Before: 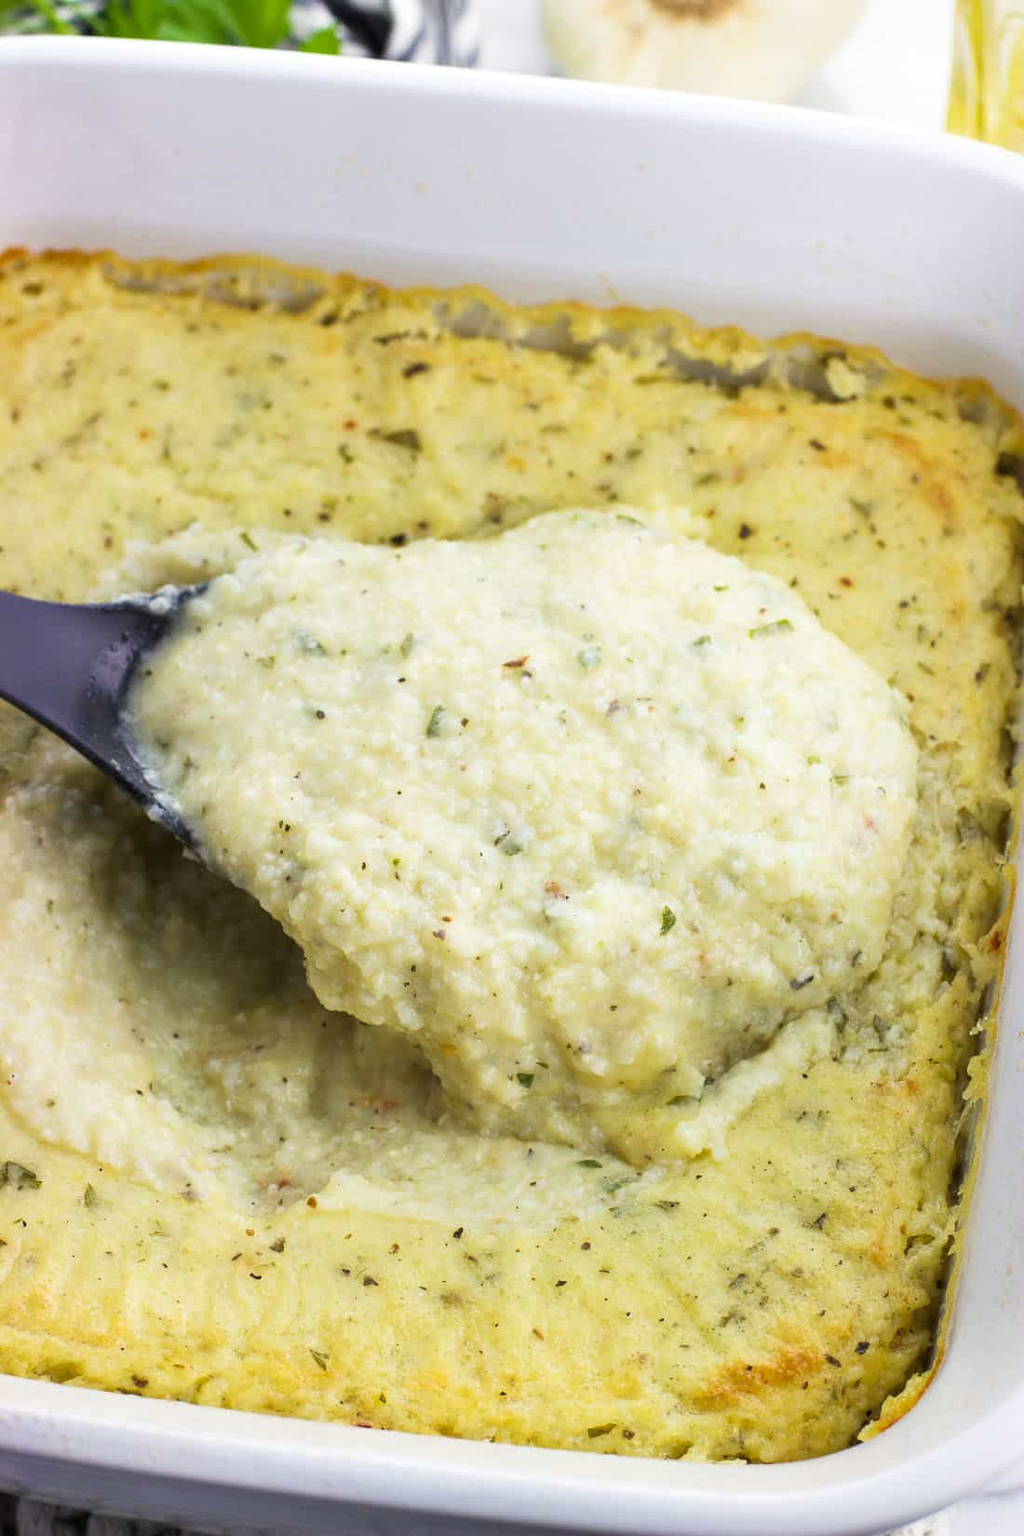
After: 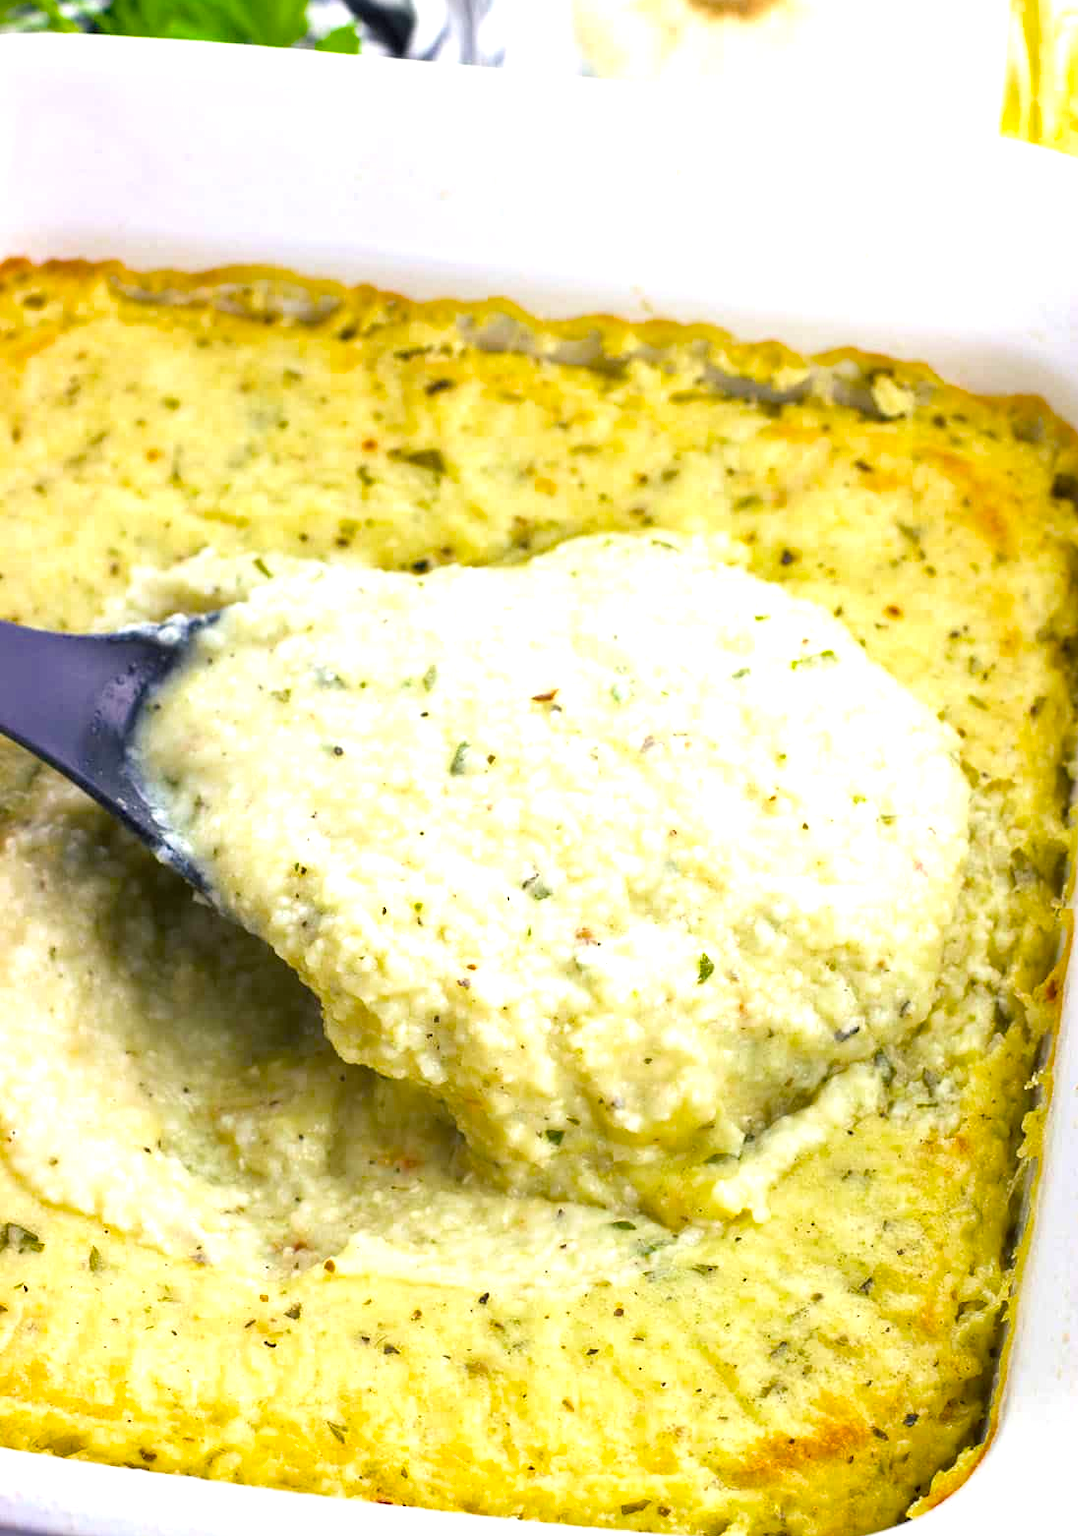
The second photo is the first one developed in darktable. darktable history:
exposure: black level correction 0, exposure 0.69 EV, compensate highlight preservation false
color balance rgb: shadows lift › chroma 3.29%, shadows lift › hue 242.31°, perceptual saturation grading › global saturation 19.636%, global vibrance 1.273%, saturation formula JzAzBz (2021)
crop: top 0.264%, right 0.257%, bottom 5.013%
